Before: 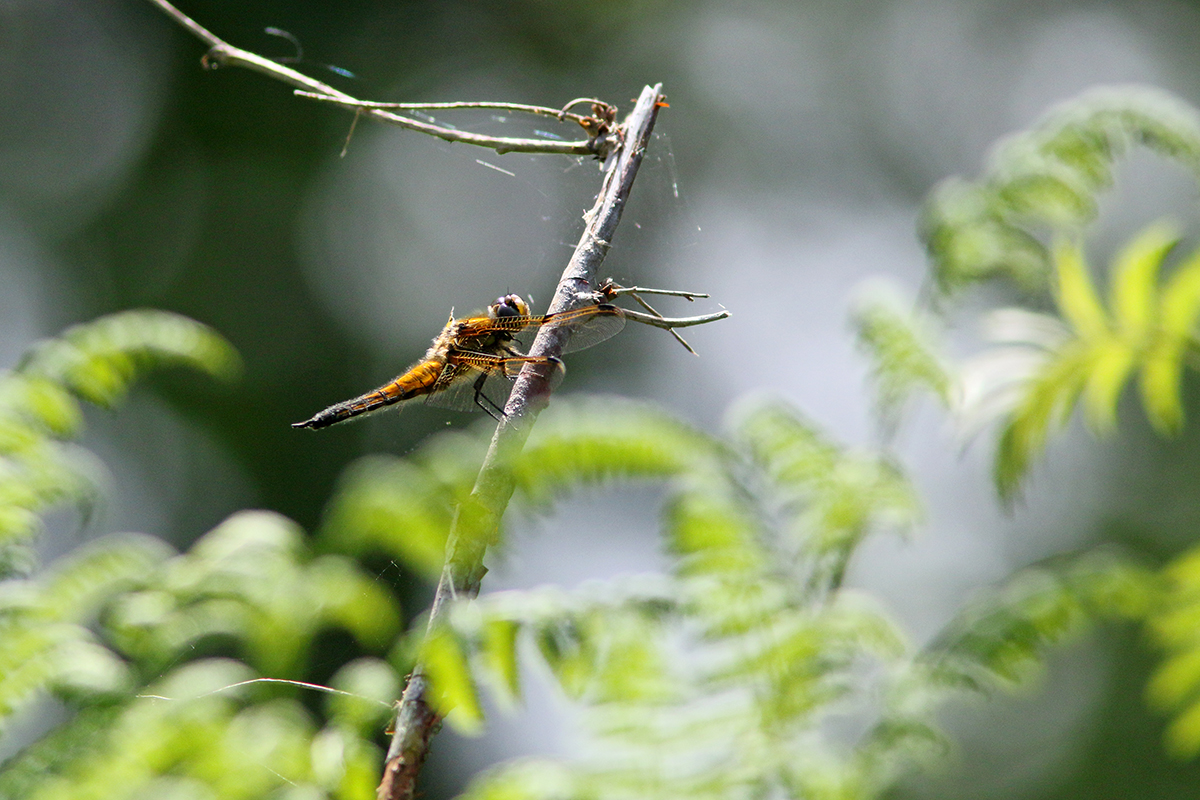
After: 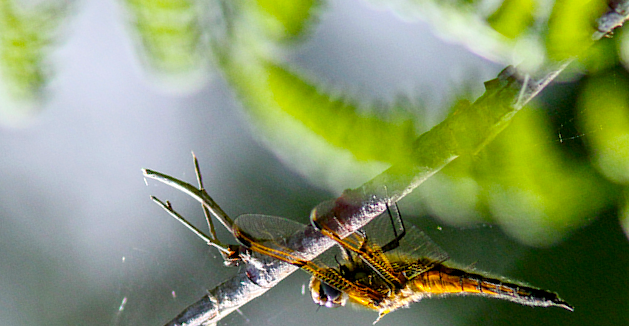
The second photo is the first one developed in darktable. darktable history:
color balance rgb: perceptual saturation grading › global saturation 36.971%, perceptual saturation grading › shadows 35.298%
crop and rotate: angle 147.76°, left 9.11%, top 15.657%, right 4.597%, bottom 17.133%
local contrast: on, module defaults
